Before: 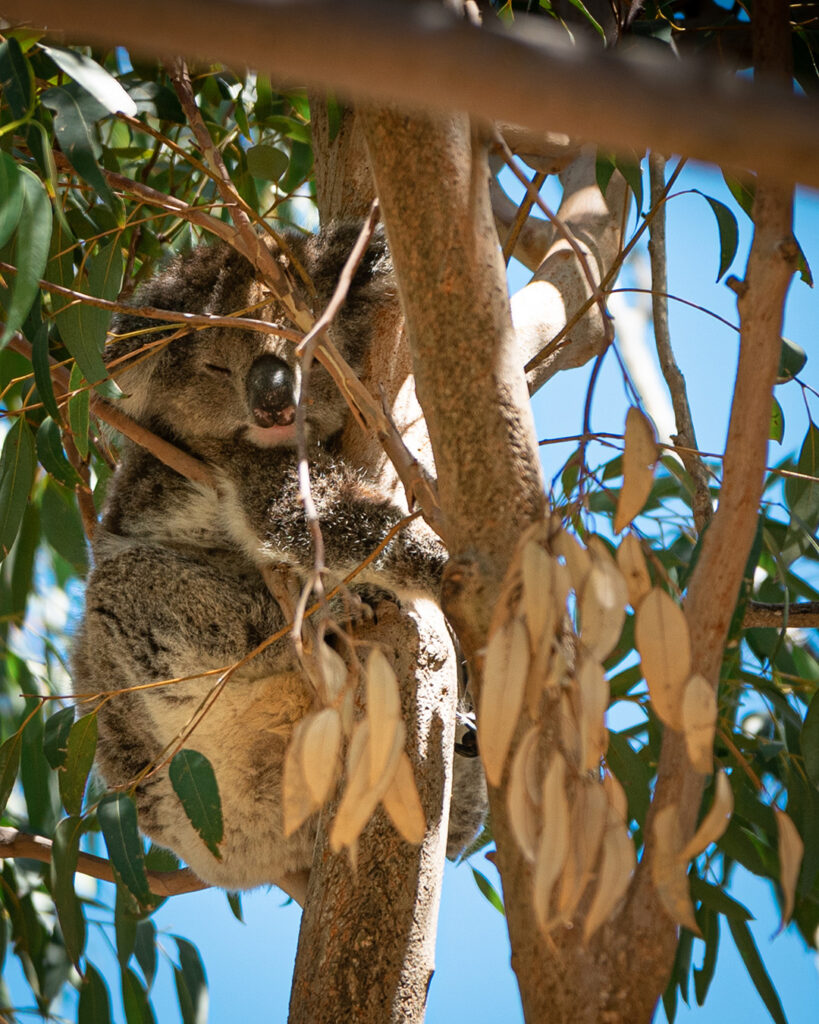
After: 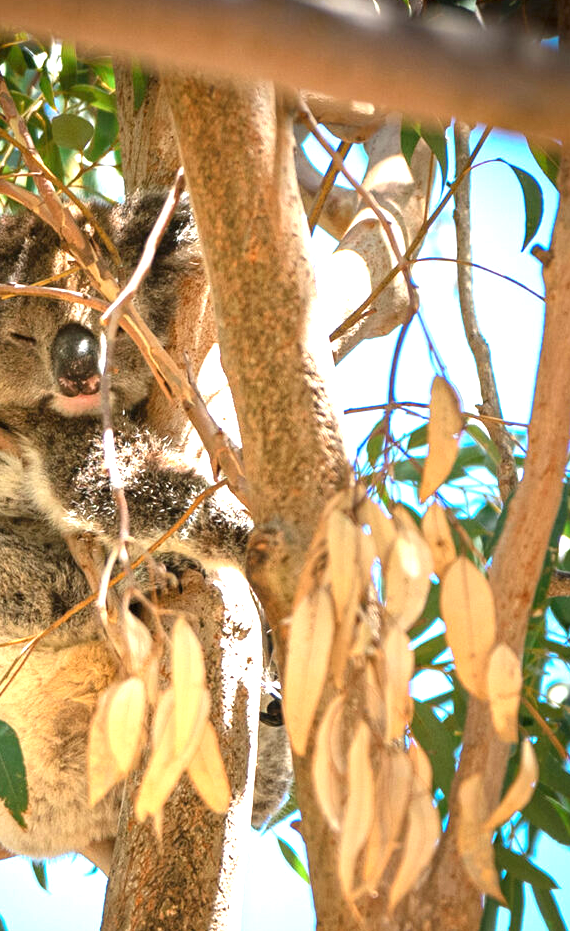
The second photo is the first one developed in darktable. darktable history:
crop and rotate: left 23.846%, top 3.035%, right 6.546%, bottom 6.04%
exposure: black level correction 0, exposure 1.453 EV, compensate exposure bias true, compensate highlight preservation false
